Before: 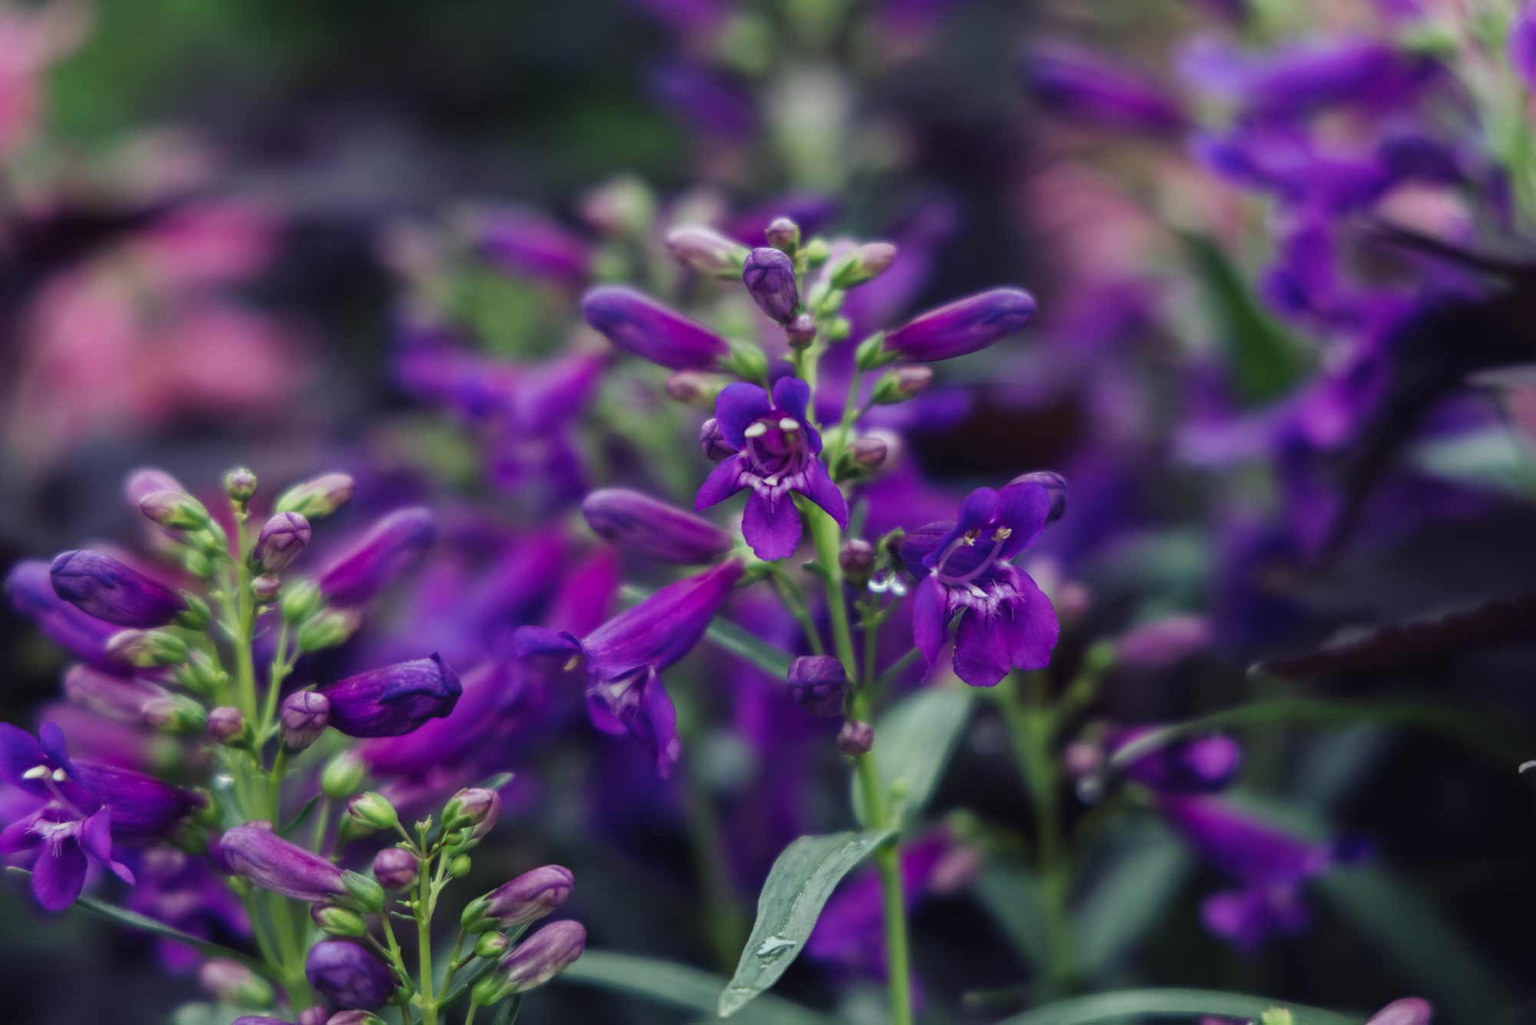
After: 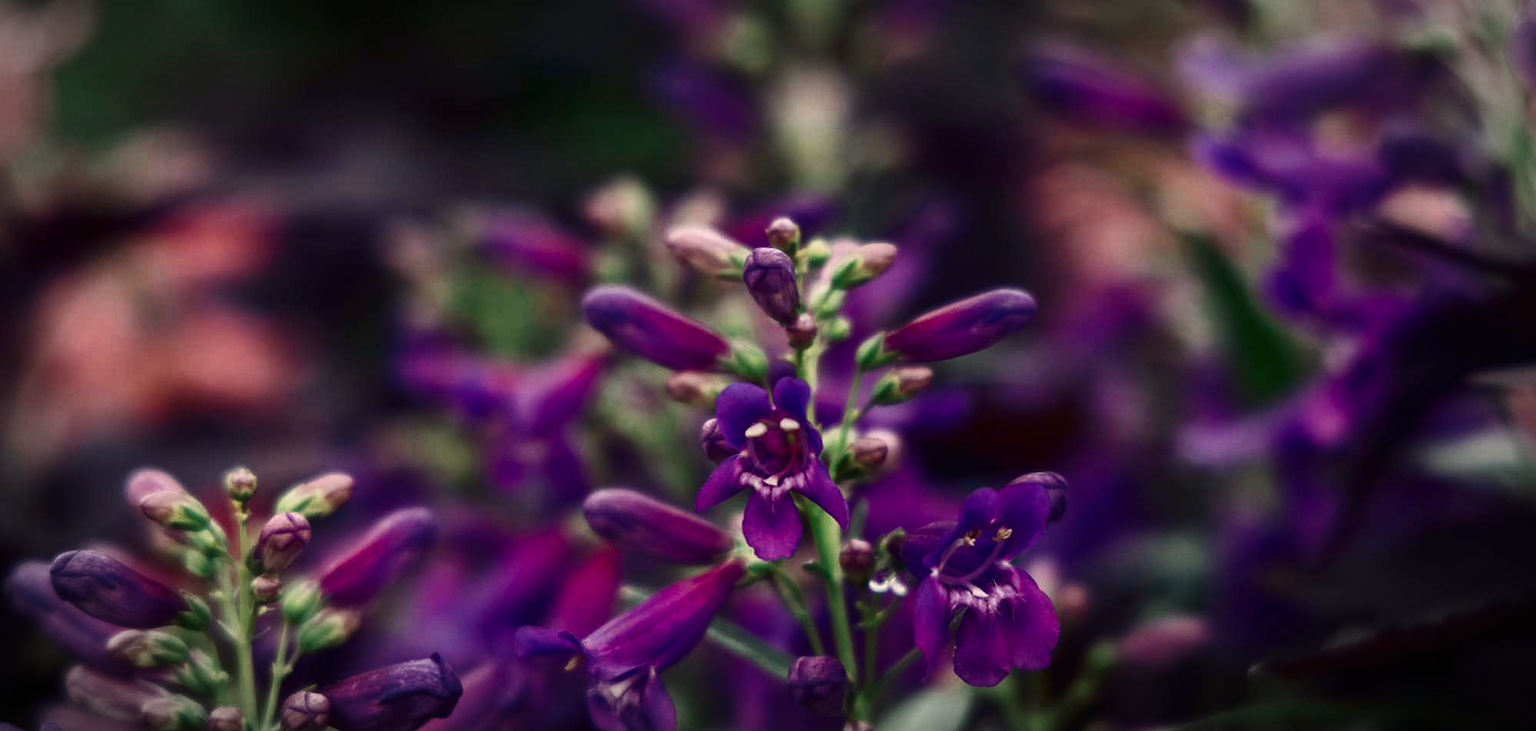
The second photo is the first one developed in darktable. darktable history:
white balance: red 1.127, blue 0.943
crop: bottom 28.576%
vignetting: automatic ratio true
color zones: curves: ch0 [(0, 0.5) (0.125, 0.4) (0.25, 0.5) (0.375, 0.4) (0.5, 0.4) (0.625, 0.35) (0.75, 0.35) (0.875, 0.5)]; ch1 [(0, 0.35) (0.125, 0.45) (0.25, 0.35) (0.375, 0.35) (0.5, 0.35) (0.625, 0.35) (0.75, 0.45) (0.875, 0.35)]; ch2 [(0, 0.6) (0.125, 0.5) (0.25, 0.5) (0.375, 0.6) (0.5, 0.6) (0.625, 0.5) (0.75, 0.5) (0.875, 0.5)]
contrast brightness saturation: contrast 0.21, brightness -0.11, saturation 0.21
